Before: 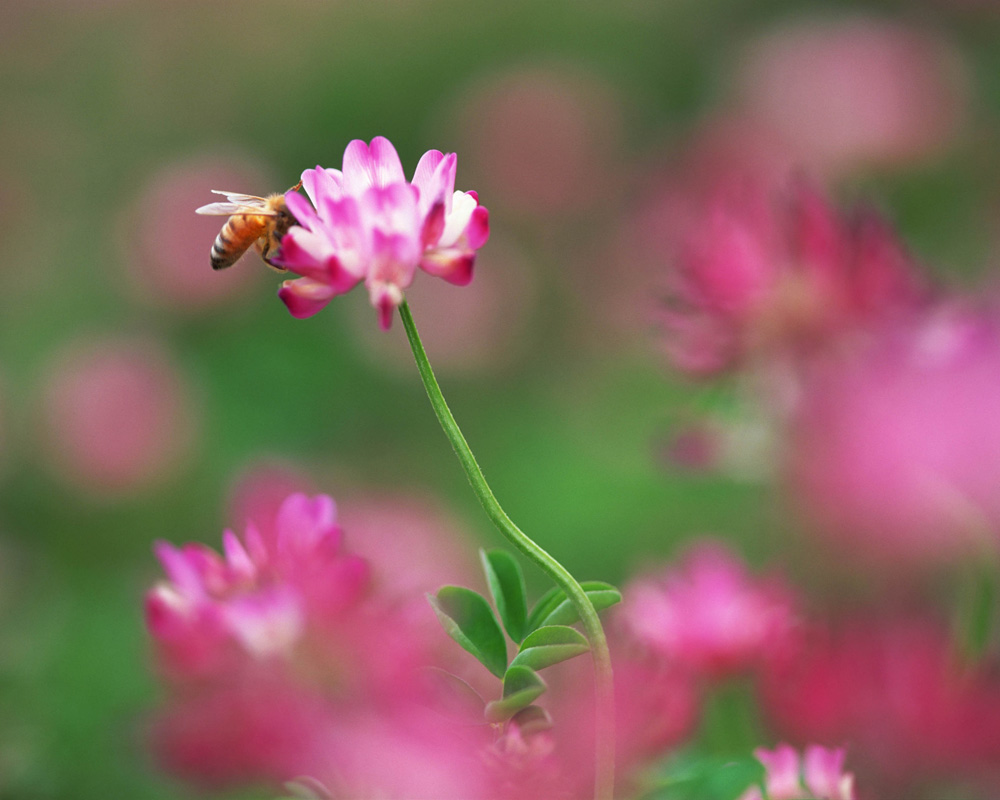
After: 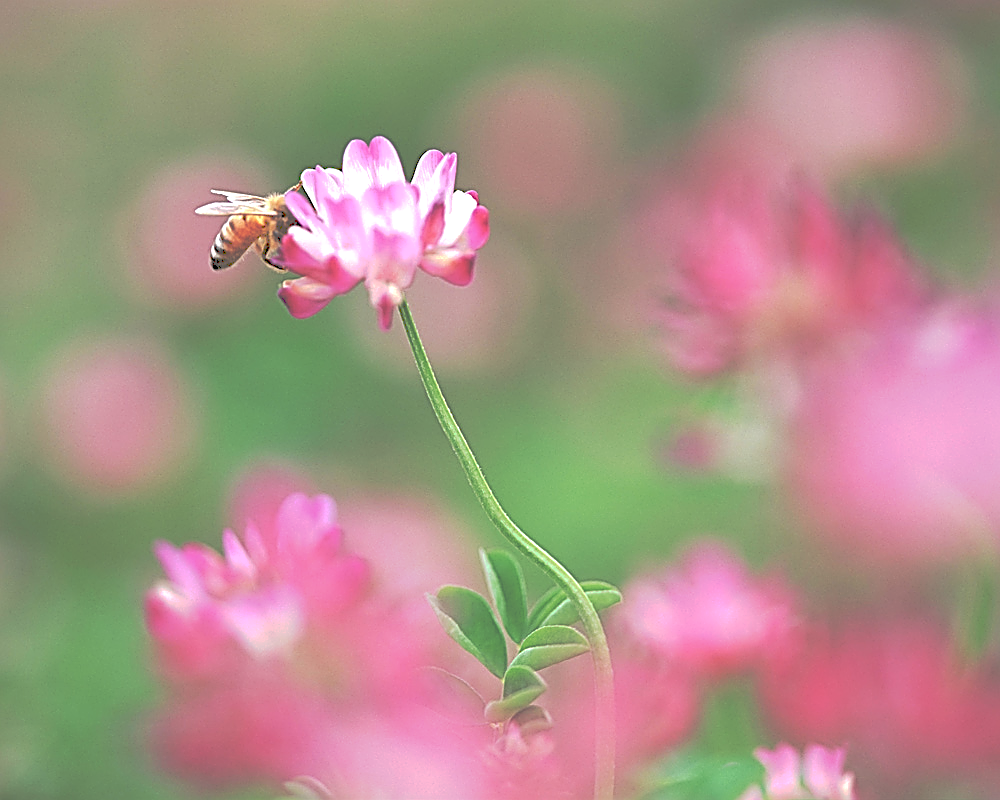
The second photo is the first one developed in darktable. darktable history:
exposure: black level correction -0.002, exposure 0.548 EV, compensate exposure bias true, compensate highlight preservation false
sharpen: amount 1.991
tone curve: curves: ch0 [(0, 0) (0.003, 0.346) (0.011, 0.346) (0.025, 0.346) (0.044, 0.35) (0.069, 0.354) (0.1, 0.361) (0.136, 0.368) (0.177, 0.381) (0.224, 0.395) (0.277, 0.421) (0.335, 0.458) (0.399, 0.502) (0.468, 0.556) (0.543, 0.617) (0.623, 0.685) (0.709, 0.748) (0.801, 0.814) (0.898, 0.865) (1, 1)], preserve colors none
